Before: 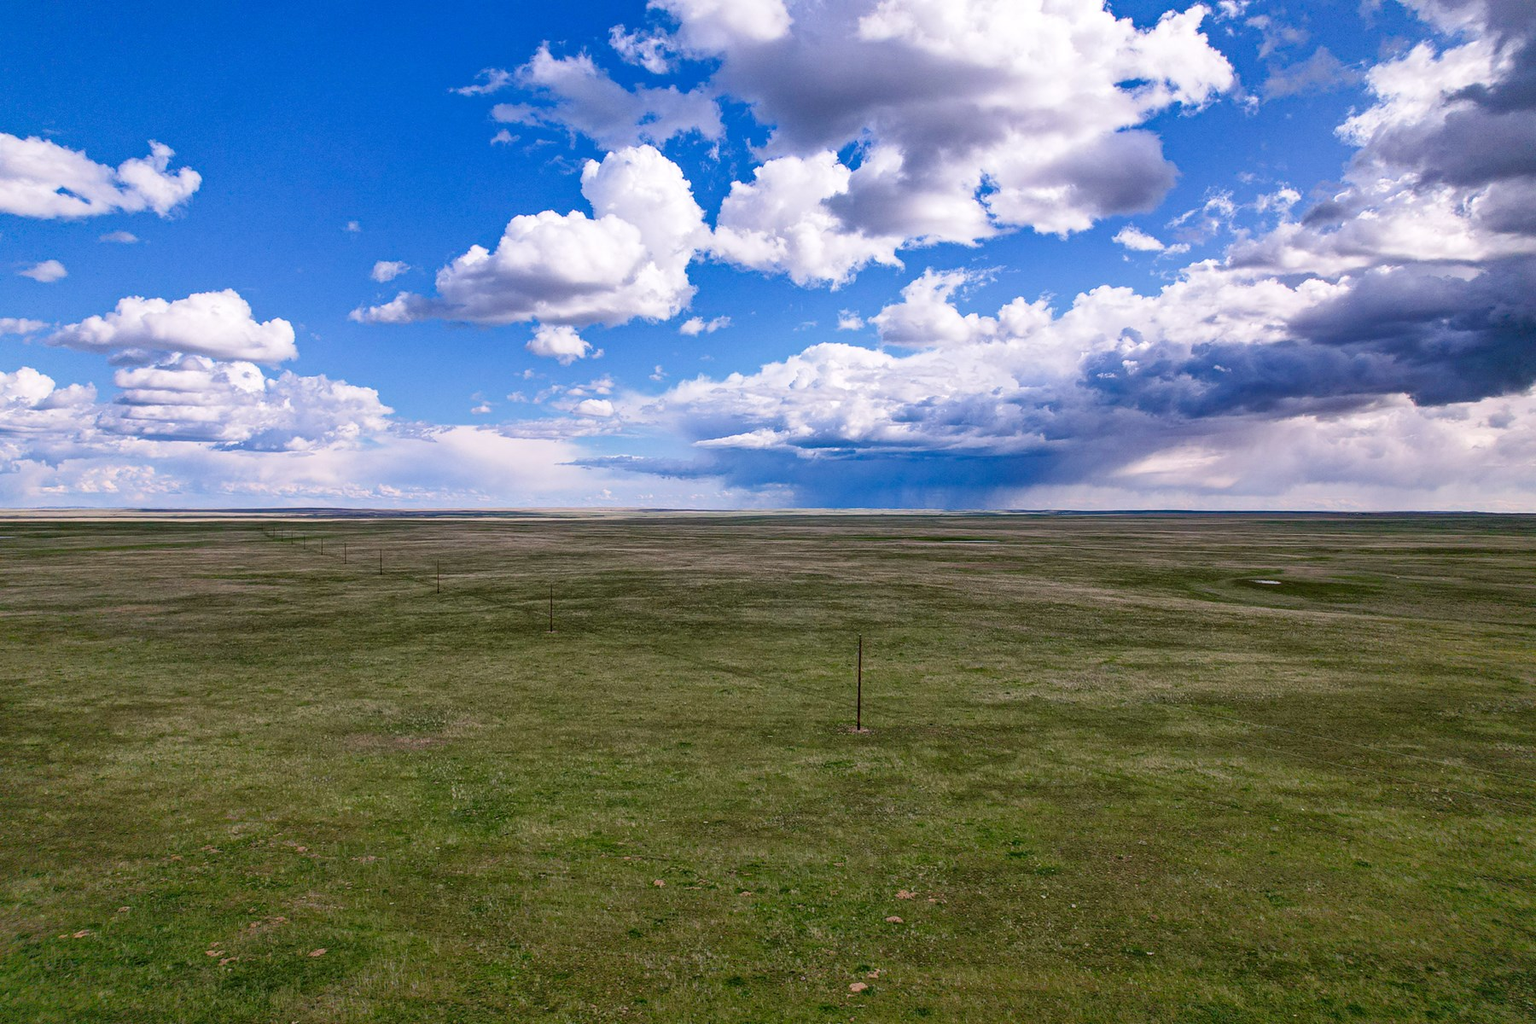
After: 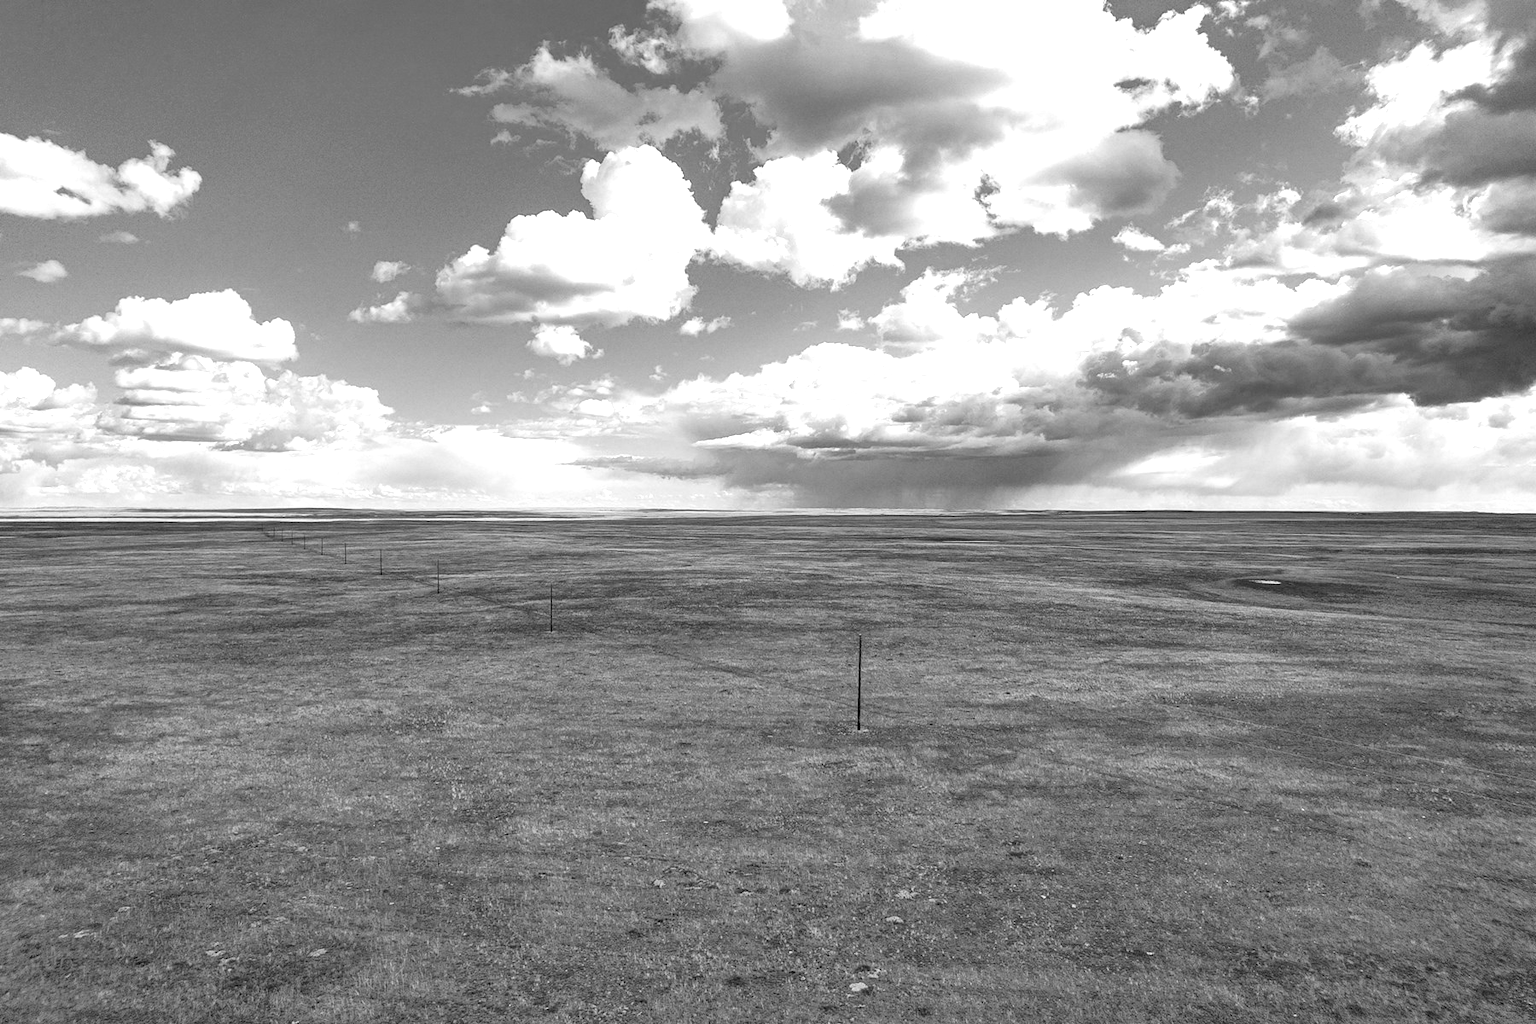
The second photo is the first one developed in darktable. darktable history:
monochrome: a 30.25, b 92.03
exposure: exposure 1 EV, compensate highlight preservation false
